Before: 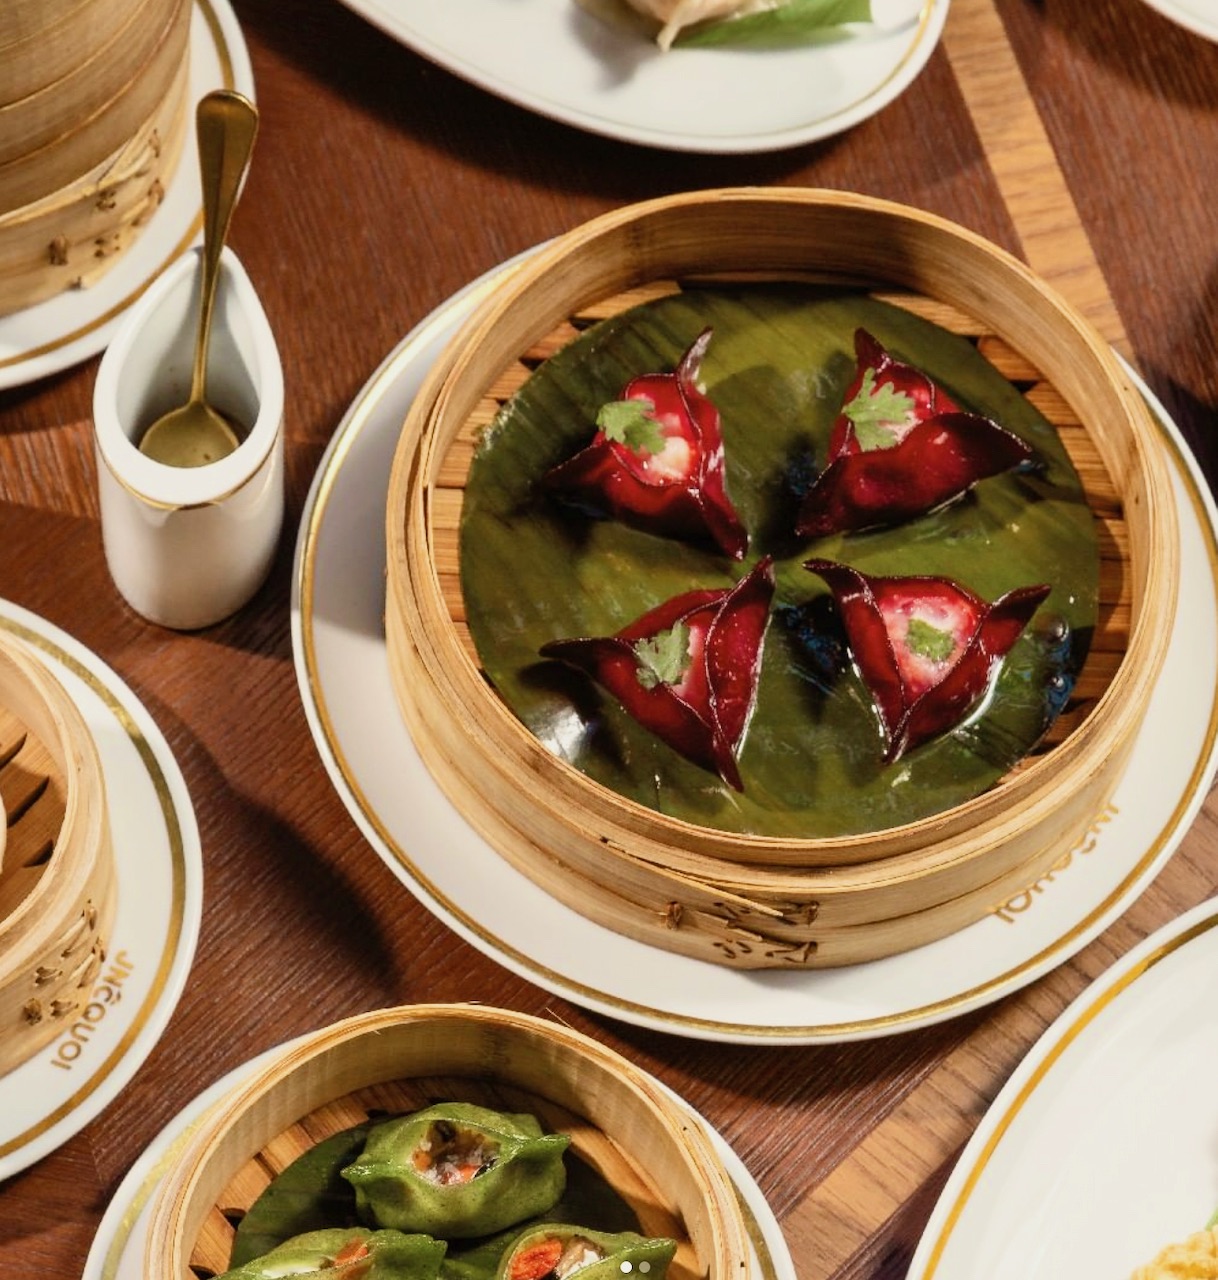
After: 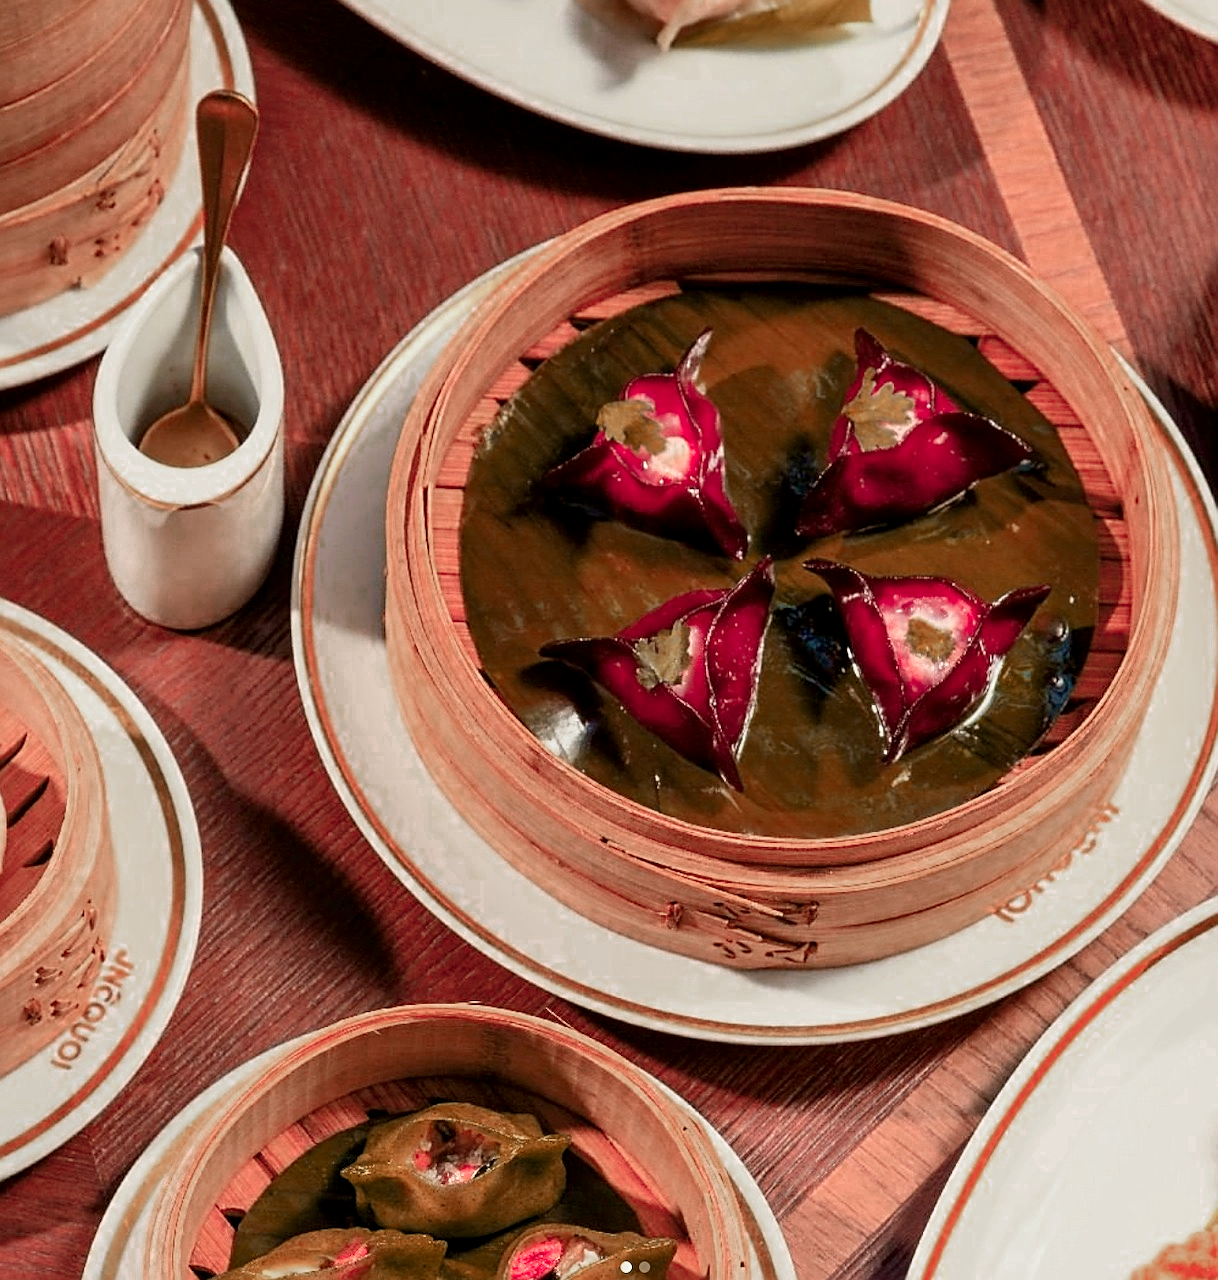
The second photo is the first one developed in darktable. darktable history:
color zones: curves: ch0 [(0.006, 0.385) (0.143, 0.563) (0.243, 0.321) (0.352, 0.464) (0.516, 0.456) (0.625, 0.5) (0.75, 0.5) (0.875, 0.5)]; ch1 [(0, 0.5) (0.134, 0.504) (0.246, 0.463) (0.421, 0.515) (0.5, 0.56) (0.625, 0.5) (0.75, 0.5) (0.875, 0.5)]; ch2 [(0, 0.5) (0.131, 0.426) (0.307, 0.289) (0.38, 0.188) (0.513, 0.216) (0.625, 0.548) (0.75, 0.468) (0.838, 0.396) (0.971, 0.311)]
sharpen: on, module defaults
